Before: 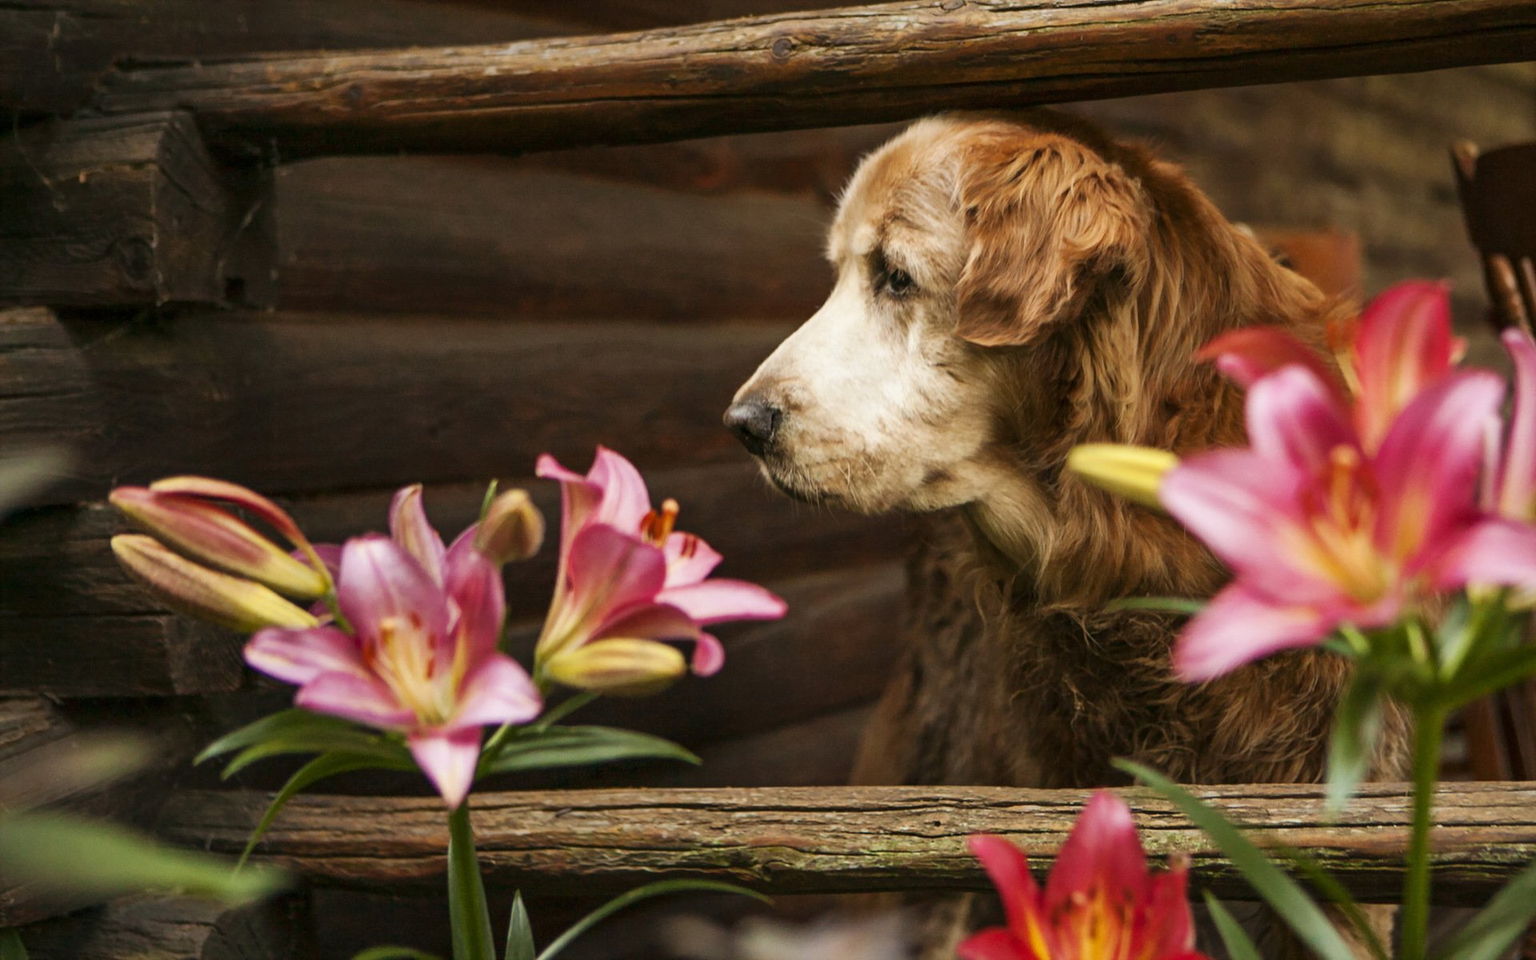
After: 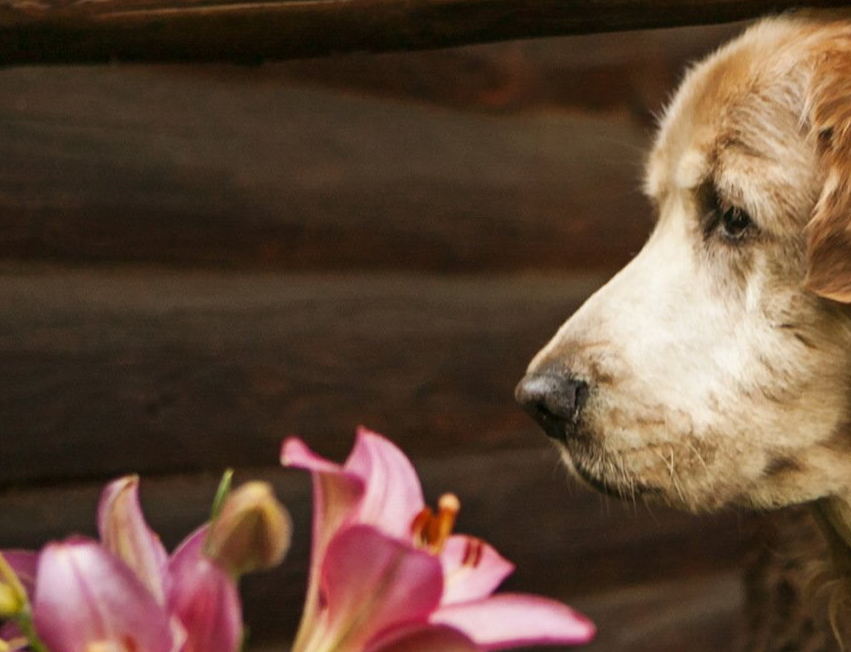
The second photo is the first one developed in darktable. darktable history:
crop: left 20.264%, top 10.875%, right 35.374%, bottom 34.725%
